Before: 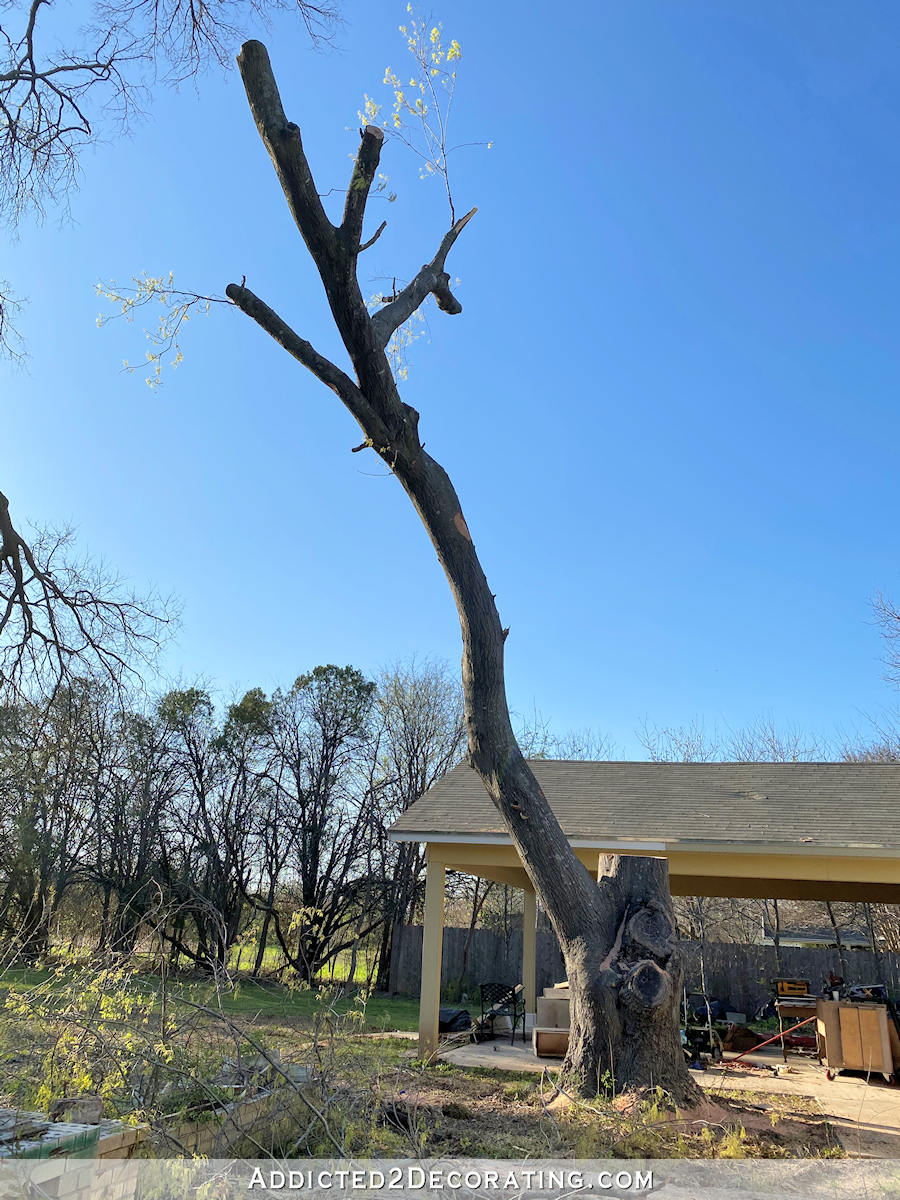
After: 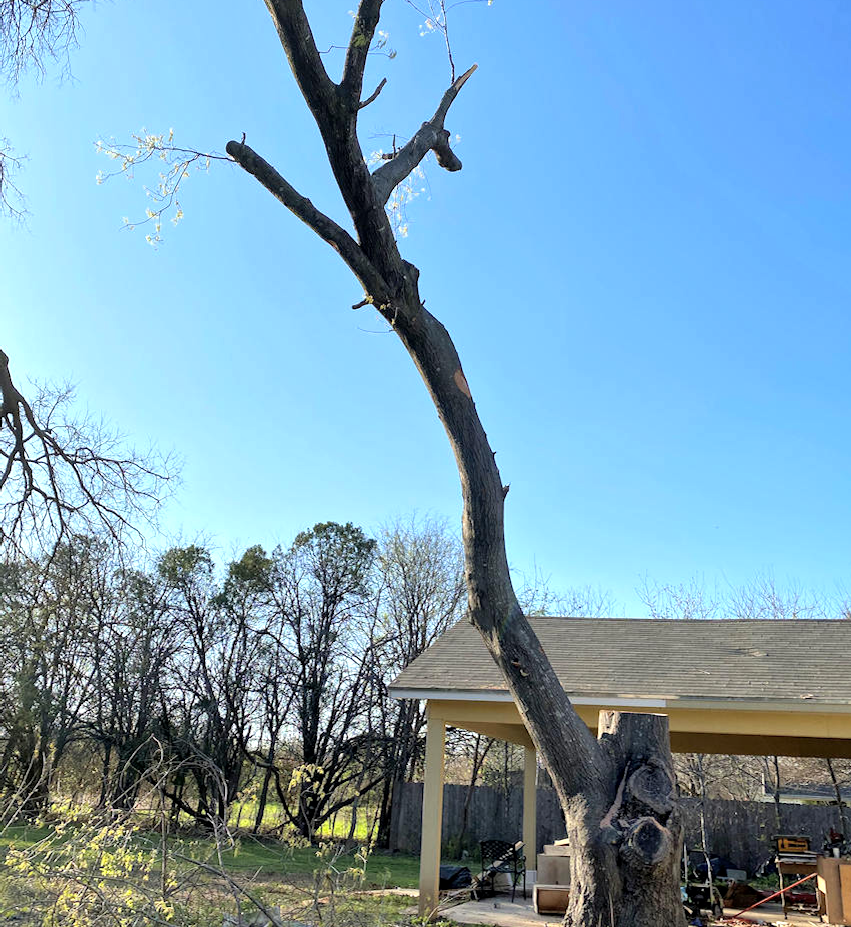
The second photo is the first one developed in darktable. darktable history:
crop and rotate: angle 0.025°, top 11.947%, right 5.427%, bottom 10.779%
local contrast: mode bilateral grid, contrast 29, coarseness 16, detail 116%, midtone range 0.2
tone equalizer: -8 EV -0.451 EV, -7 EV -0.418 EV, -6 EV -0.318 EV, -5 EV -0.246 EV, -3 EV 0.246 EV, -2 EV 0.322 EV, -1 EV 0.402 EV, +0 EV 0.396 EV
